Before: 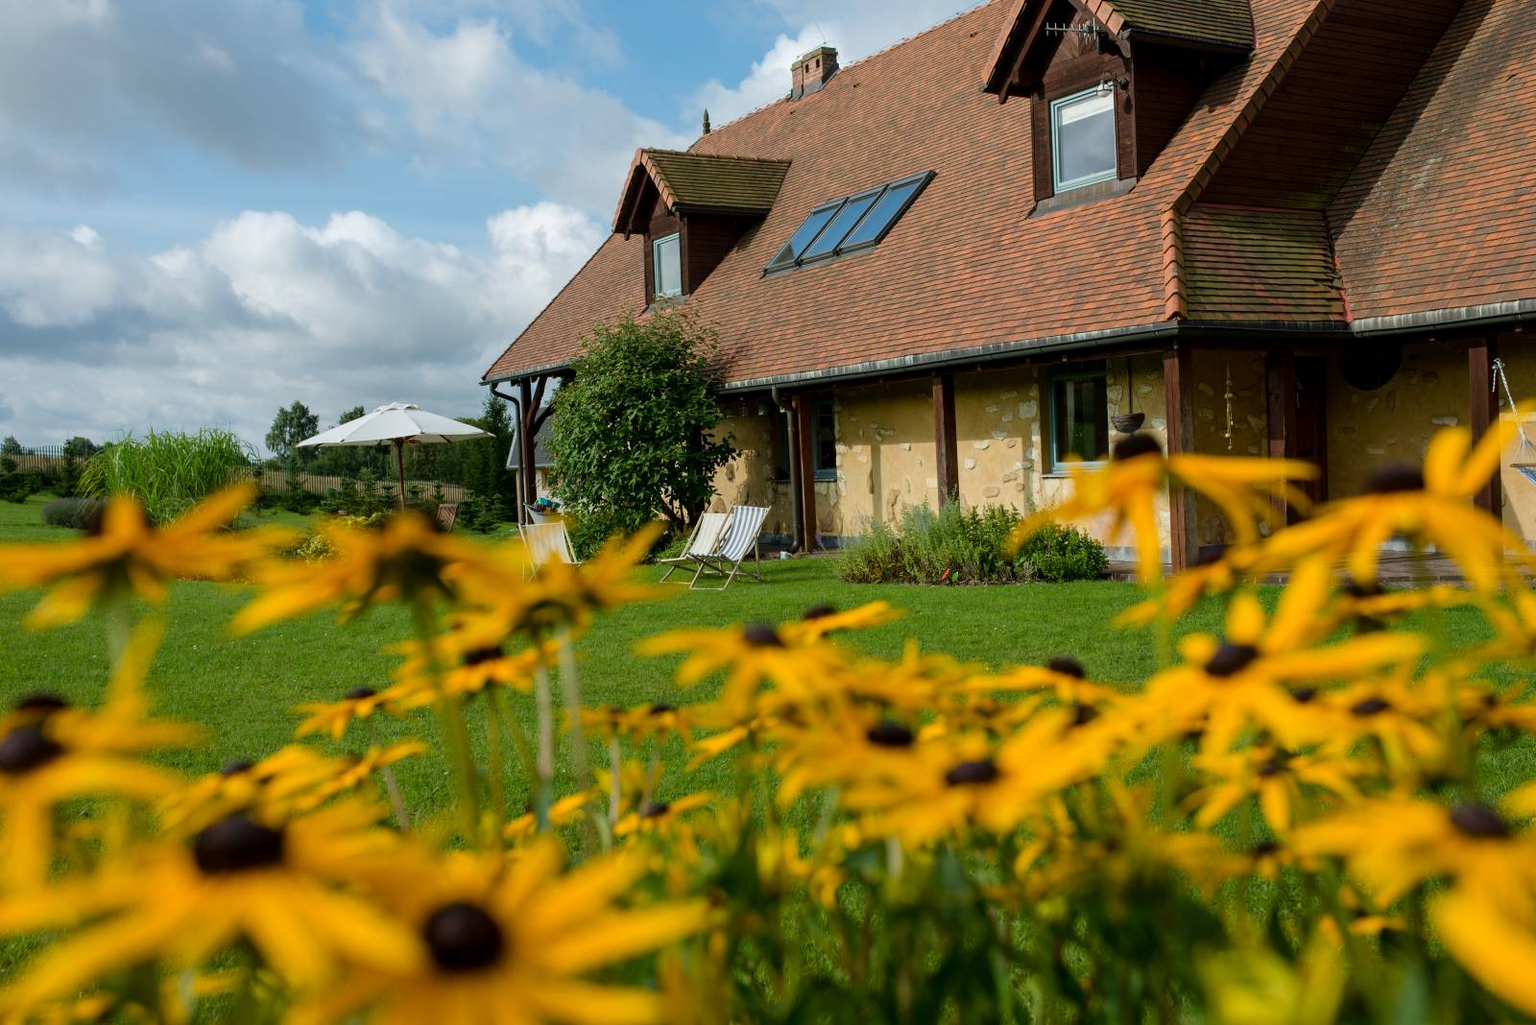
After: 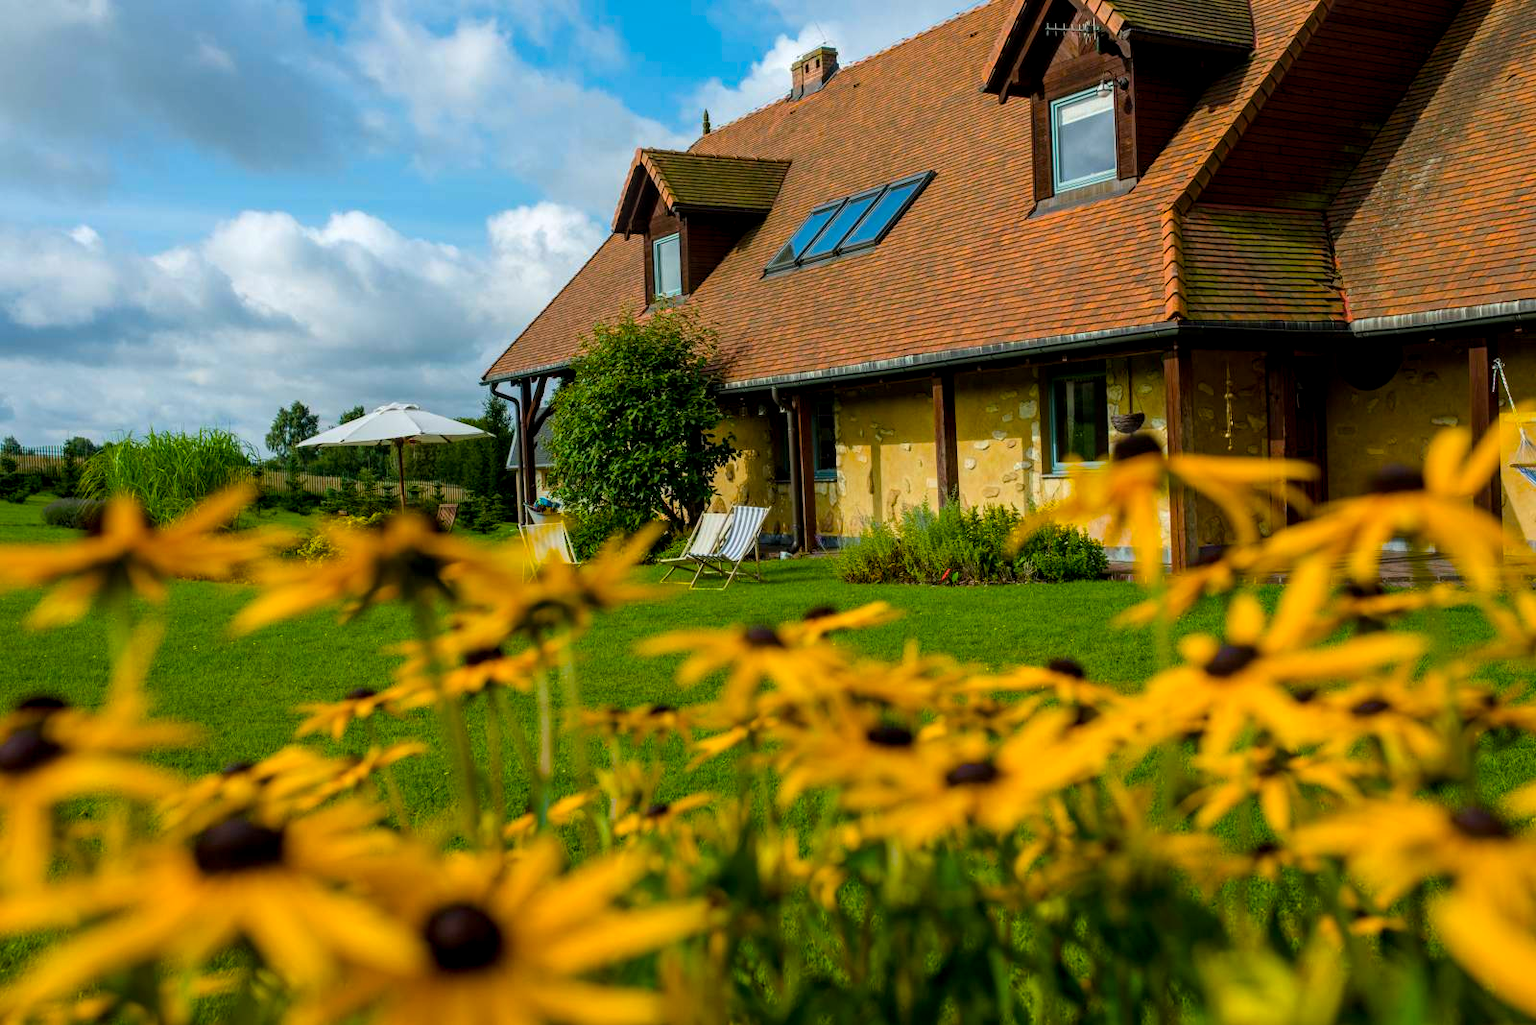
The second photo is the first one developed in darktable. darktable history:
local contrast: on, module defaults
color balance rgb: linear chroma grading › shadows -10.691%, linear chroma grading › global chroma 20.108%, perceptual saturation grading › global saturation 25.39%, global vibrance 23.654%
